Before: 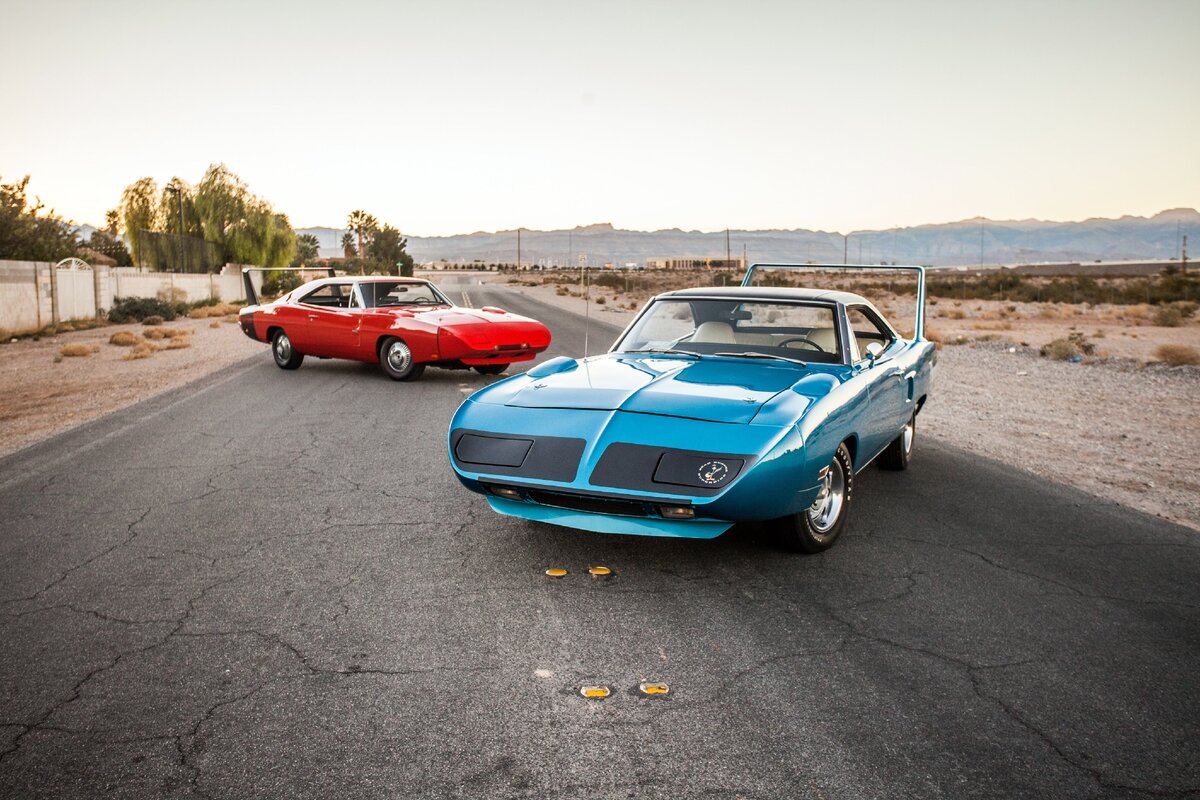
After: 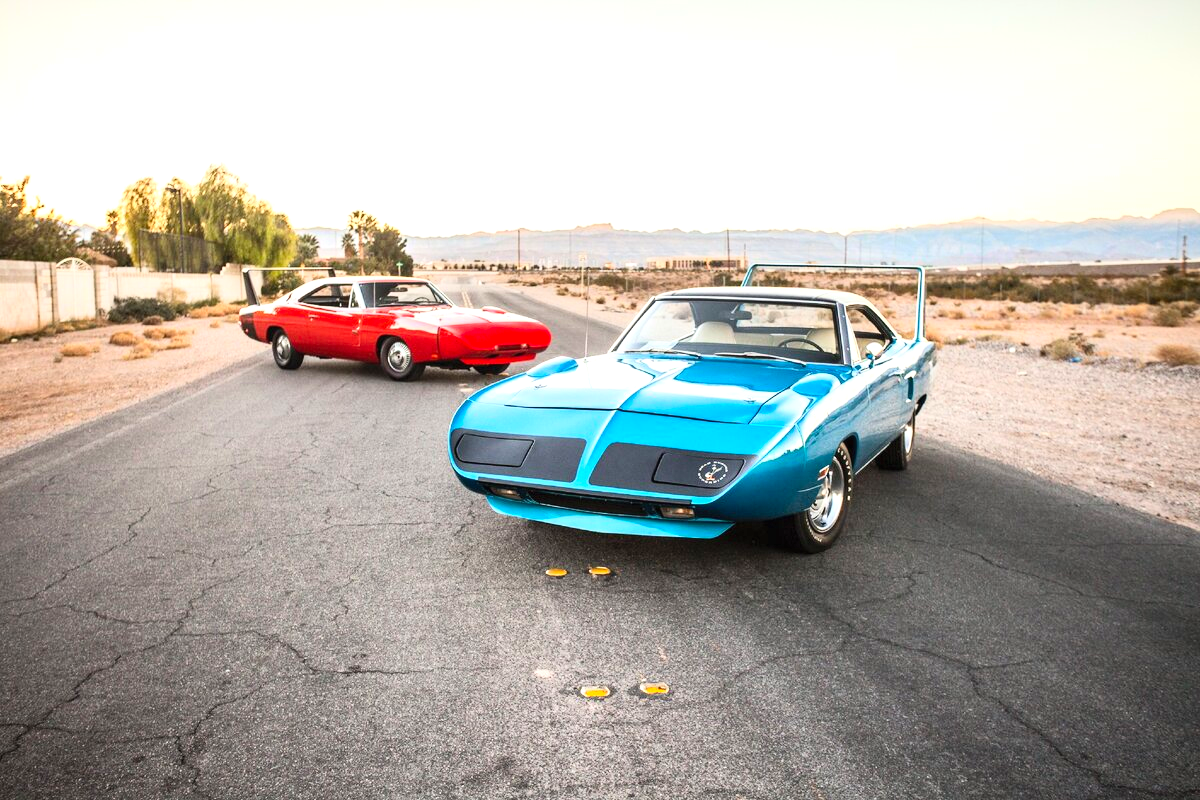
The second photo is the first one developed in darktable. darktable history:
exposure: black level correction 0, exposure 0.5 EV, compensate exposure bias true, compensate highlight preservation false
contrast brightness saturation: contrast 0.2, brightness 0.166, saturation 0.229
